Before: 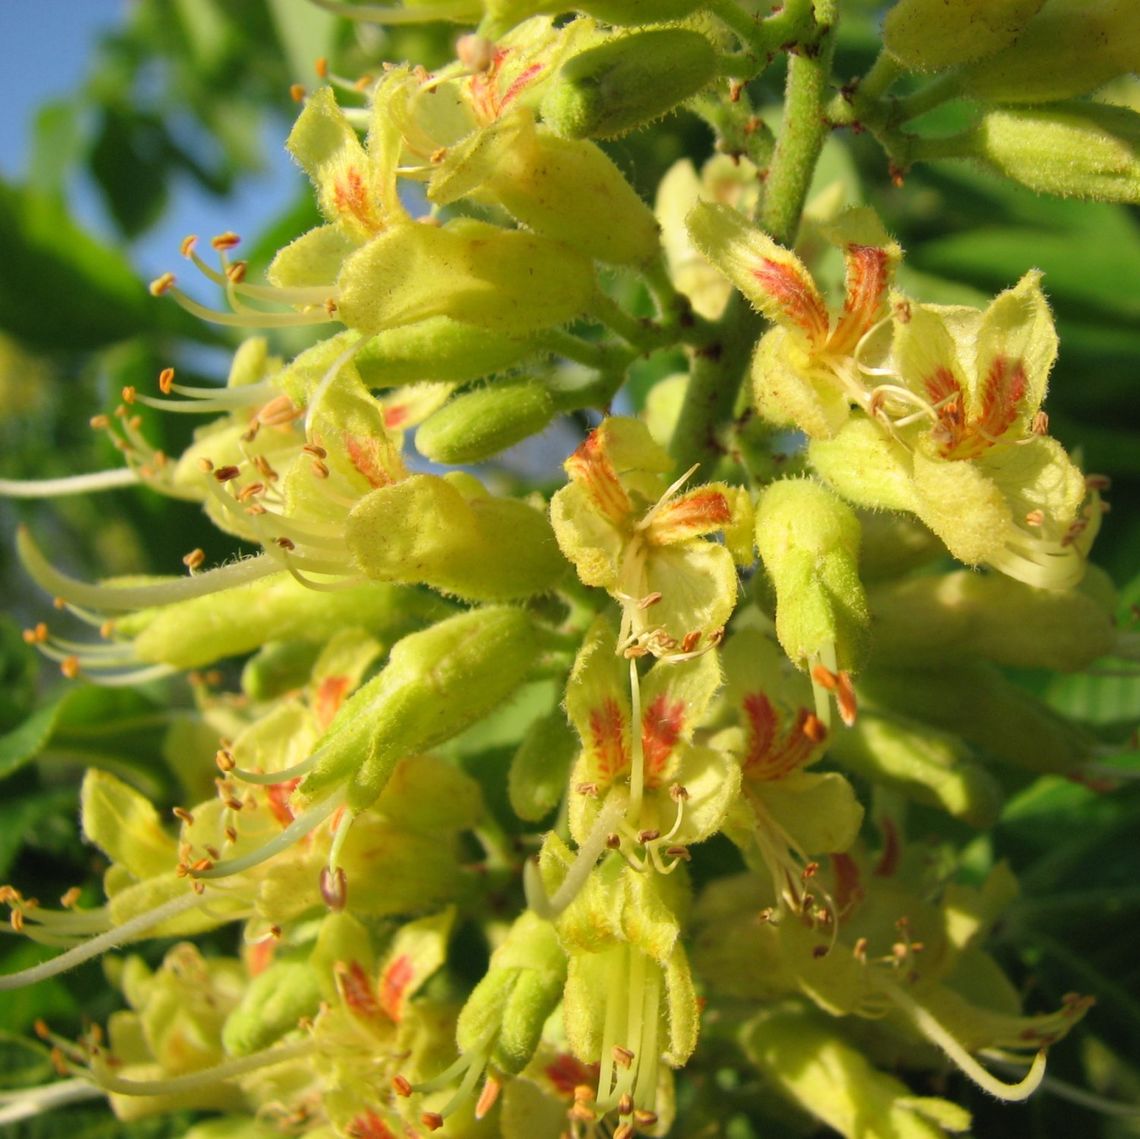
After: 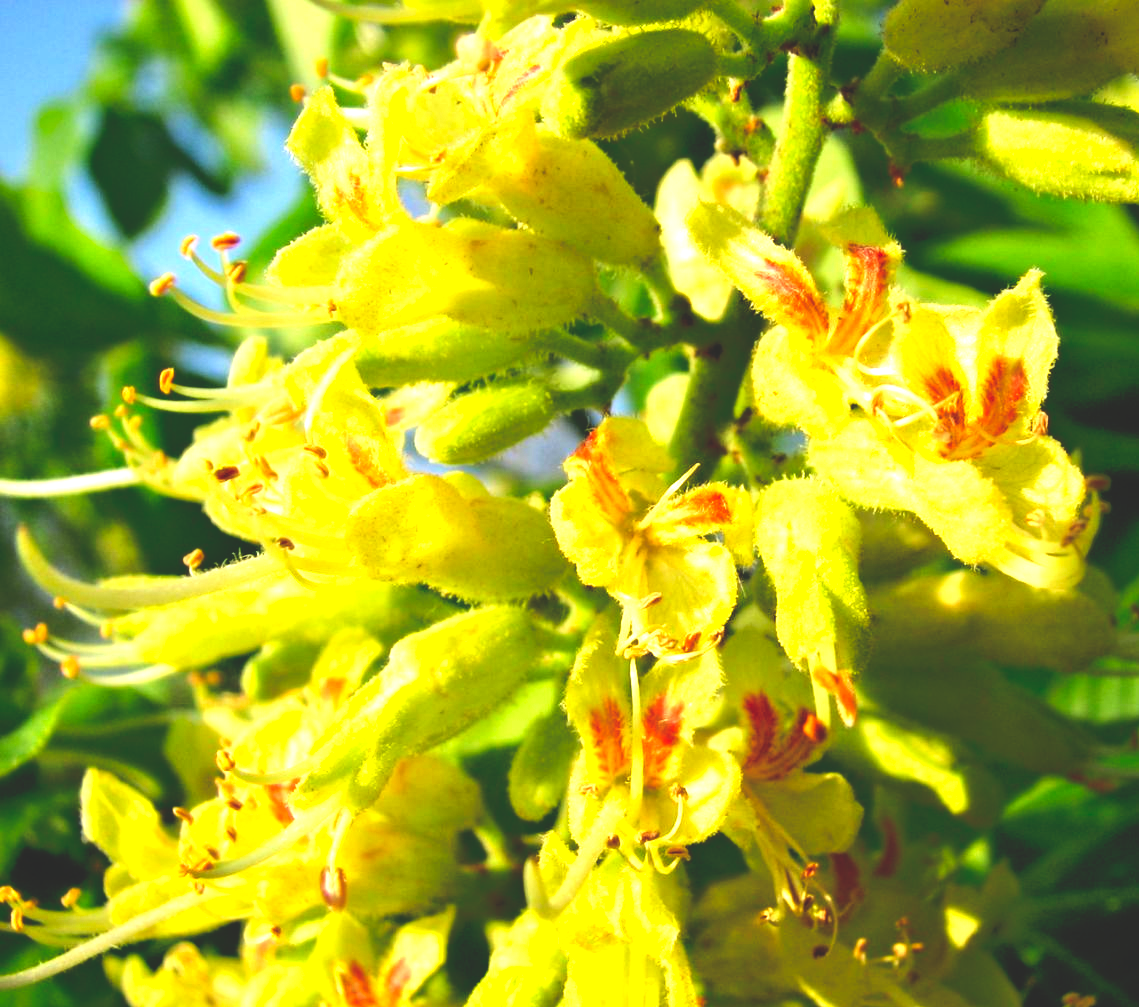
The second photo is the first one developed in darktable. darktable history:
crop and rotate: top 0%, bottom 11.561%
local contrast: mode bilateral grid, contrast 100, coarseness 100, detail 92%, midtone range 0.2
exposure: black level correction 0, exposure 1.199 EV, compensate highlight preservation false
base curve: curves: ch0 [(0, 0.02) (0.083, 0.036) (1, 1)], preserve colors none
tone equalizer: -8 EV -0.49 EV, -7 EV -0.333 EV, -6 EV -0.066 EV, -5 EV 0.413 EV, -4 EV 0.969 EV, -3 EV 0.814 EV, -2 EV -0.01 EV, -1 EV 0.132 EV, +0 EV -0.021 EV
